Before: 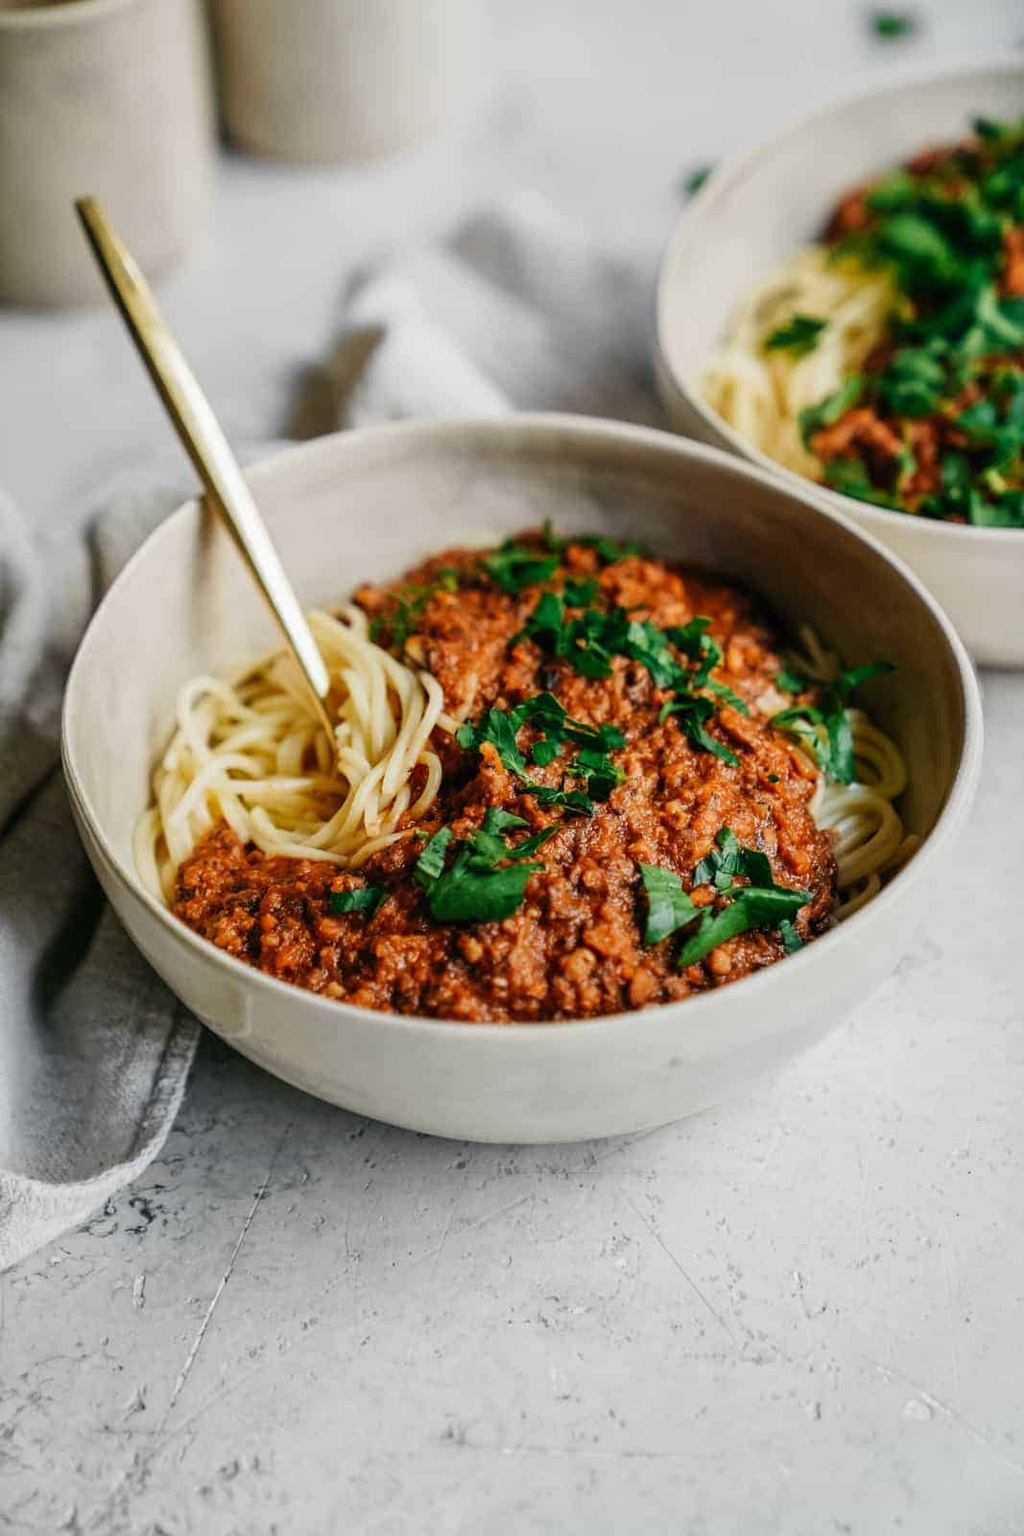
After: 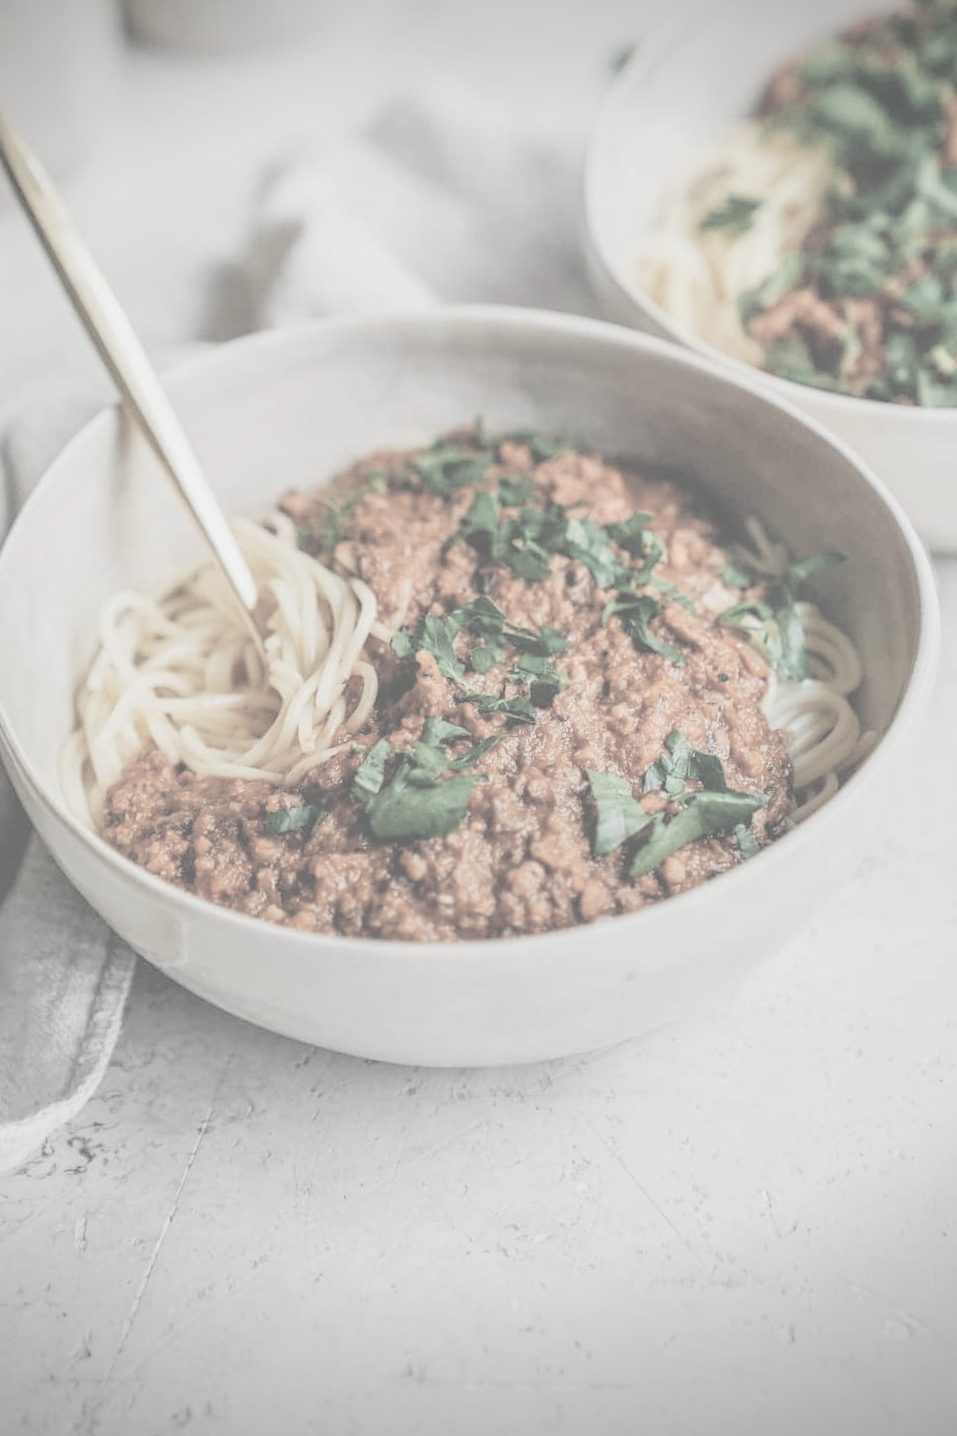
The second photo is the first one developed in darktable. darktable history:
local contrast: on, module defaults
contrast brightness saturation: contrast -0.32, brightness 0.75, saturation -0.78
crop and rotate: angle 1.96°, left 5.673%, top 5.673%
vignetting: fall-off start 97.23%, saturation -0.024, center (-0.033, -0.042), width/height ratio 1.179, unbound false
